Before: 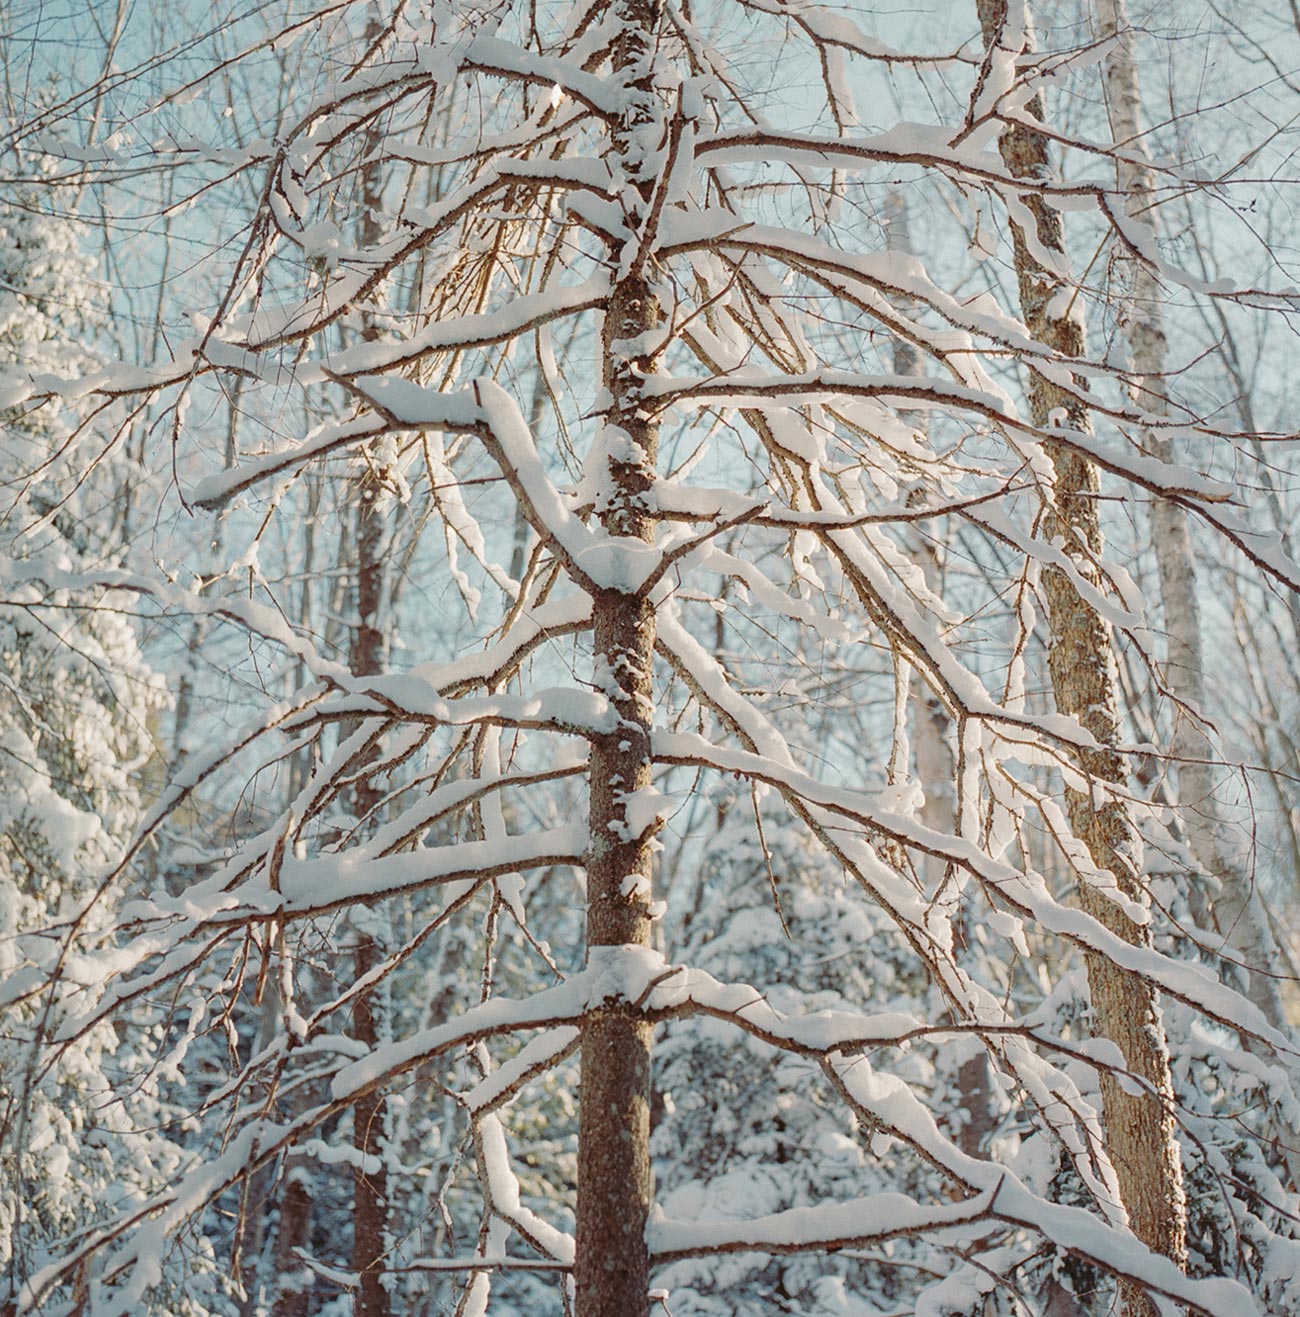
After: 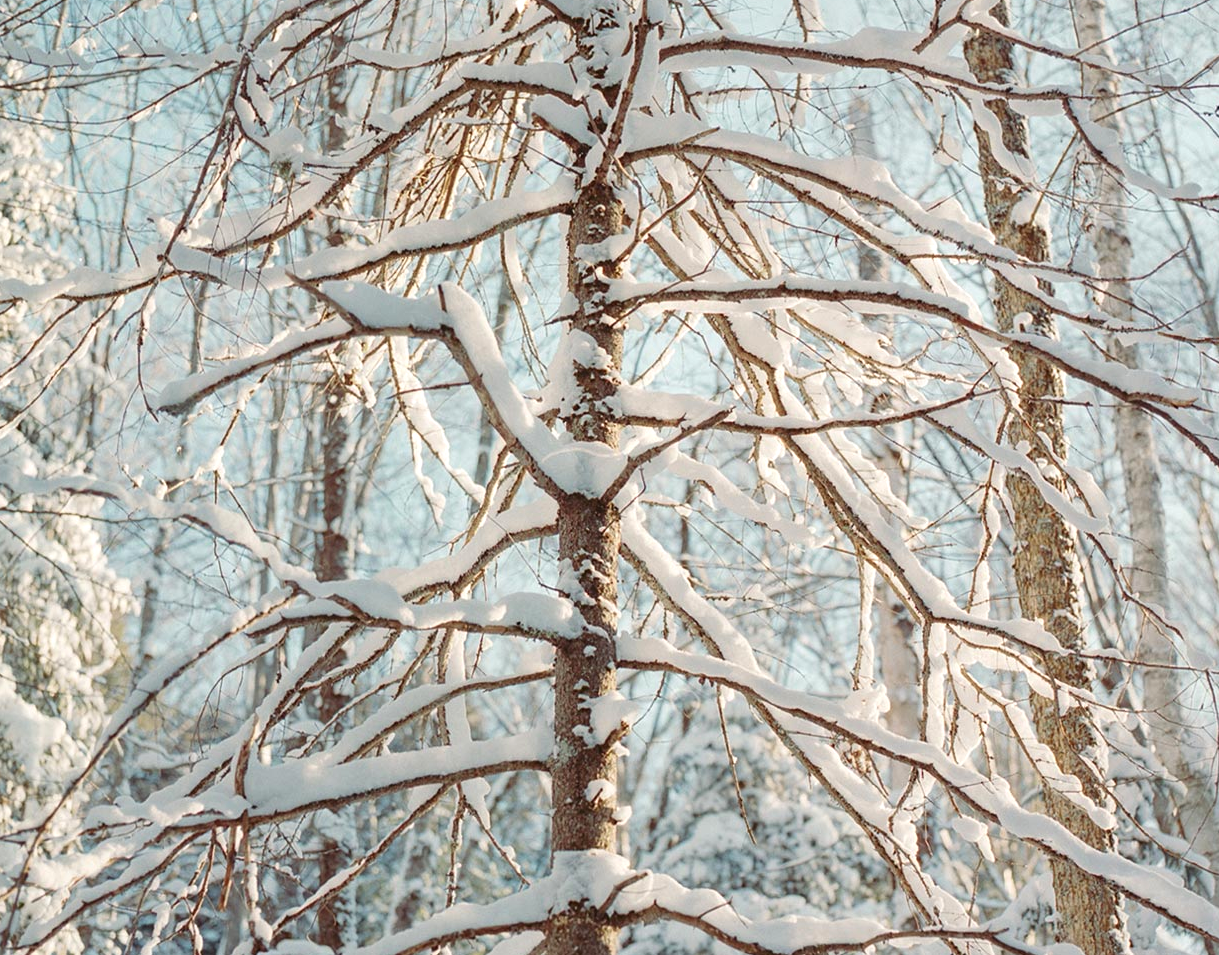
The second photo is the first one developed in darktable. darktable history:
crop: left 2.737%, top 7.287%, right 3.421%, bottom 20.179%
exposure: exposure 0.3 EV, compensate highlight preservation false
contrast brightness saturation: contrast 0.05
